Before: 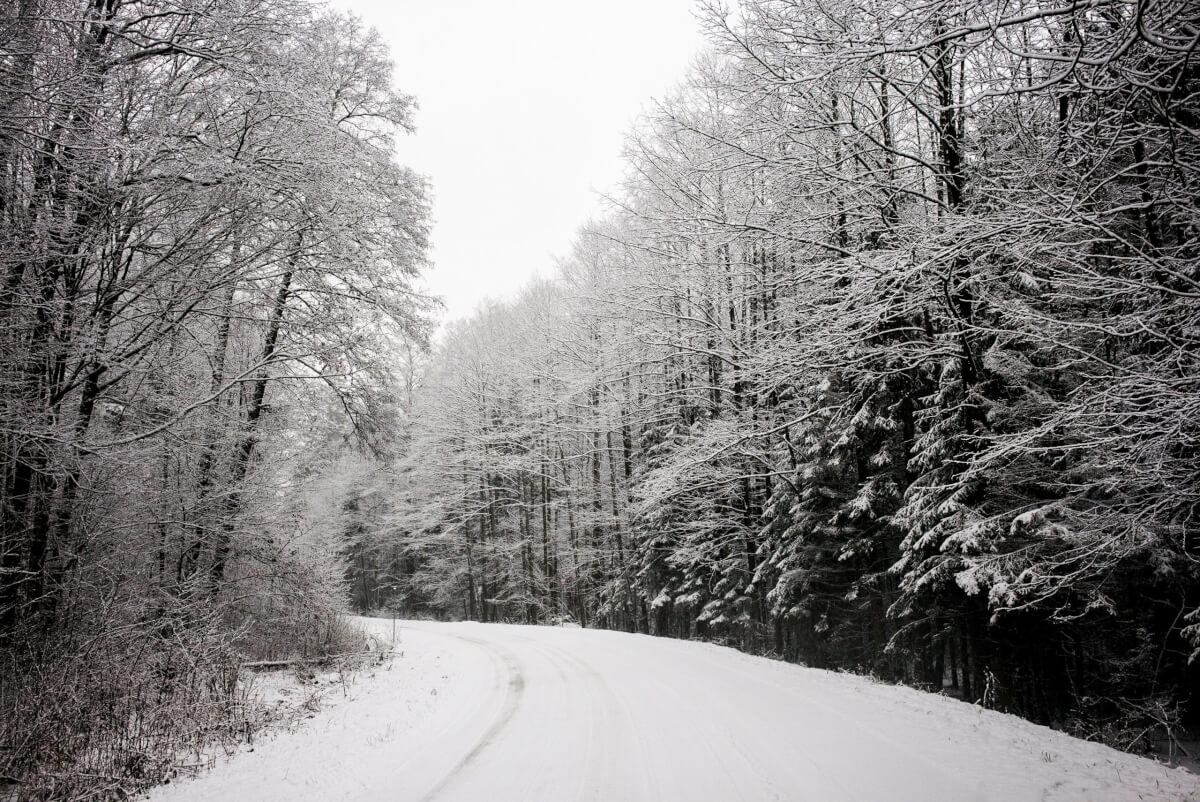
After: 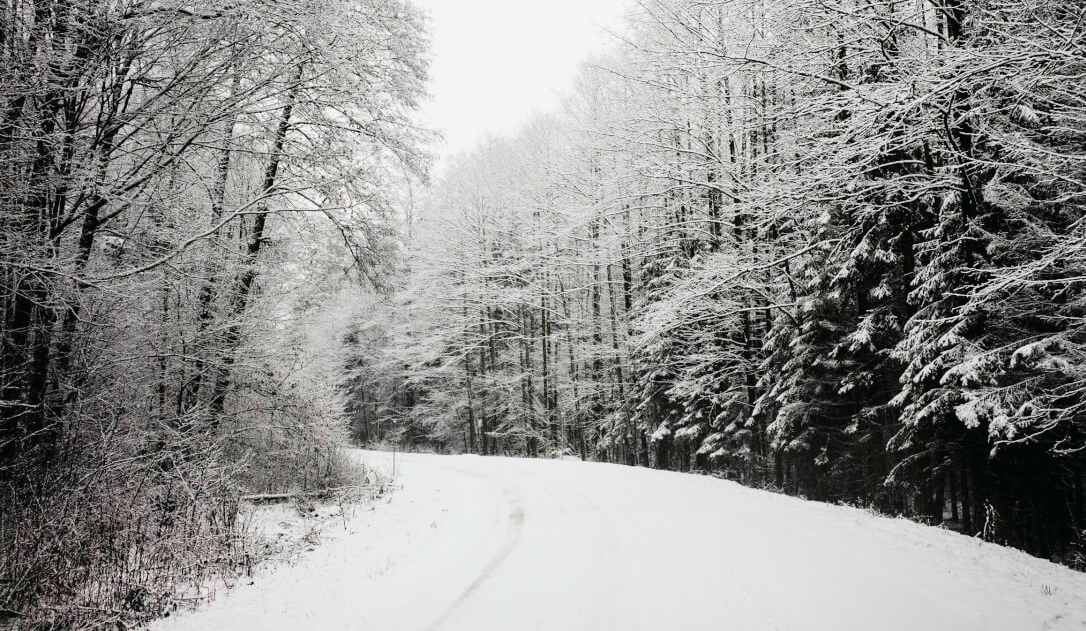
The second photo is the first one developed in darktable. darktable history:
tone curve: curves: ch0 [(0, 0.013) (0.137, 0.121) (0.326, 0.386) (0.489, 0.573) (0.663, 0.749) (0.854, 0.897) (1, 0.974)]; ch1 [(0, 0) (0.366, 0.367) (0.475, 0.453) (0.494, 0.493) (0.504, 0.497) (0.544, 0.579) (0.562, 0.619) (0.622, 0.694) (1, 1)]; ch2 [(0, 0) (0.333, 0.346) (0.375, 0.375) (0.424, 0.43) (0.476, 0.492) (0.502, 0.503) (0.533, 0.541) (0.572, 0.615) (0.605, 0.656) (0.641, 0.709) (1, 1)], color space Lab, independent channels, preserve colors none
crop: top 20.916%, right 9.437%, bottom 0.316%
